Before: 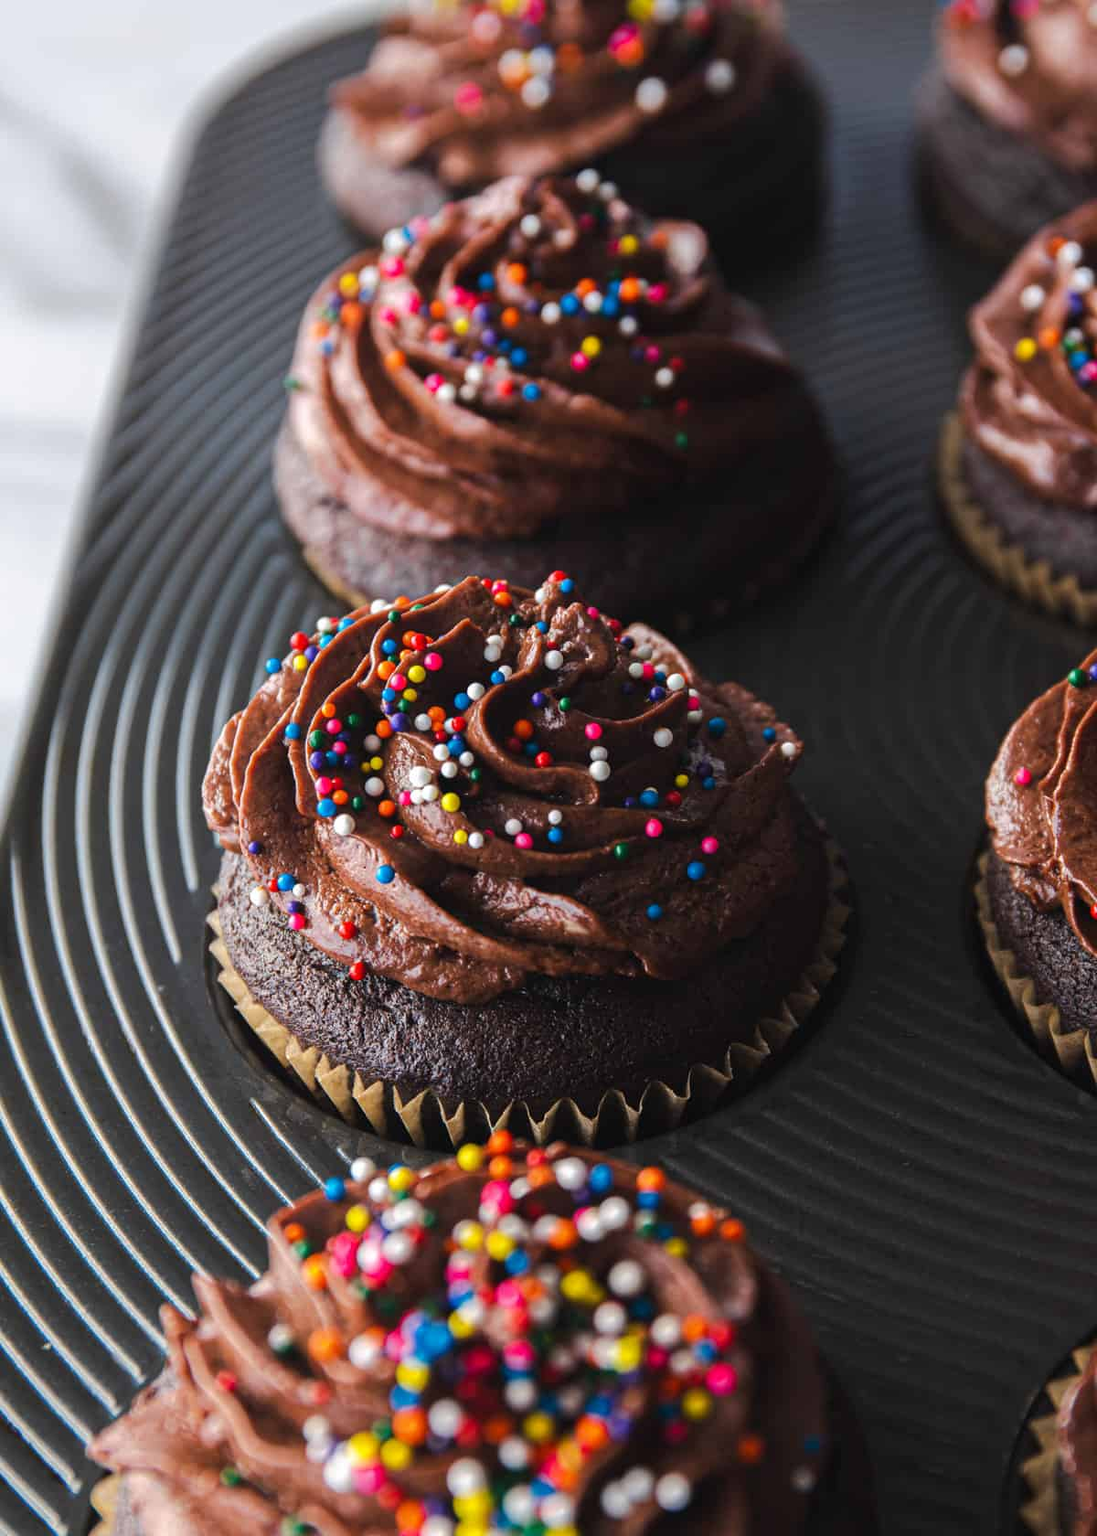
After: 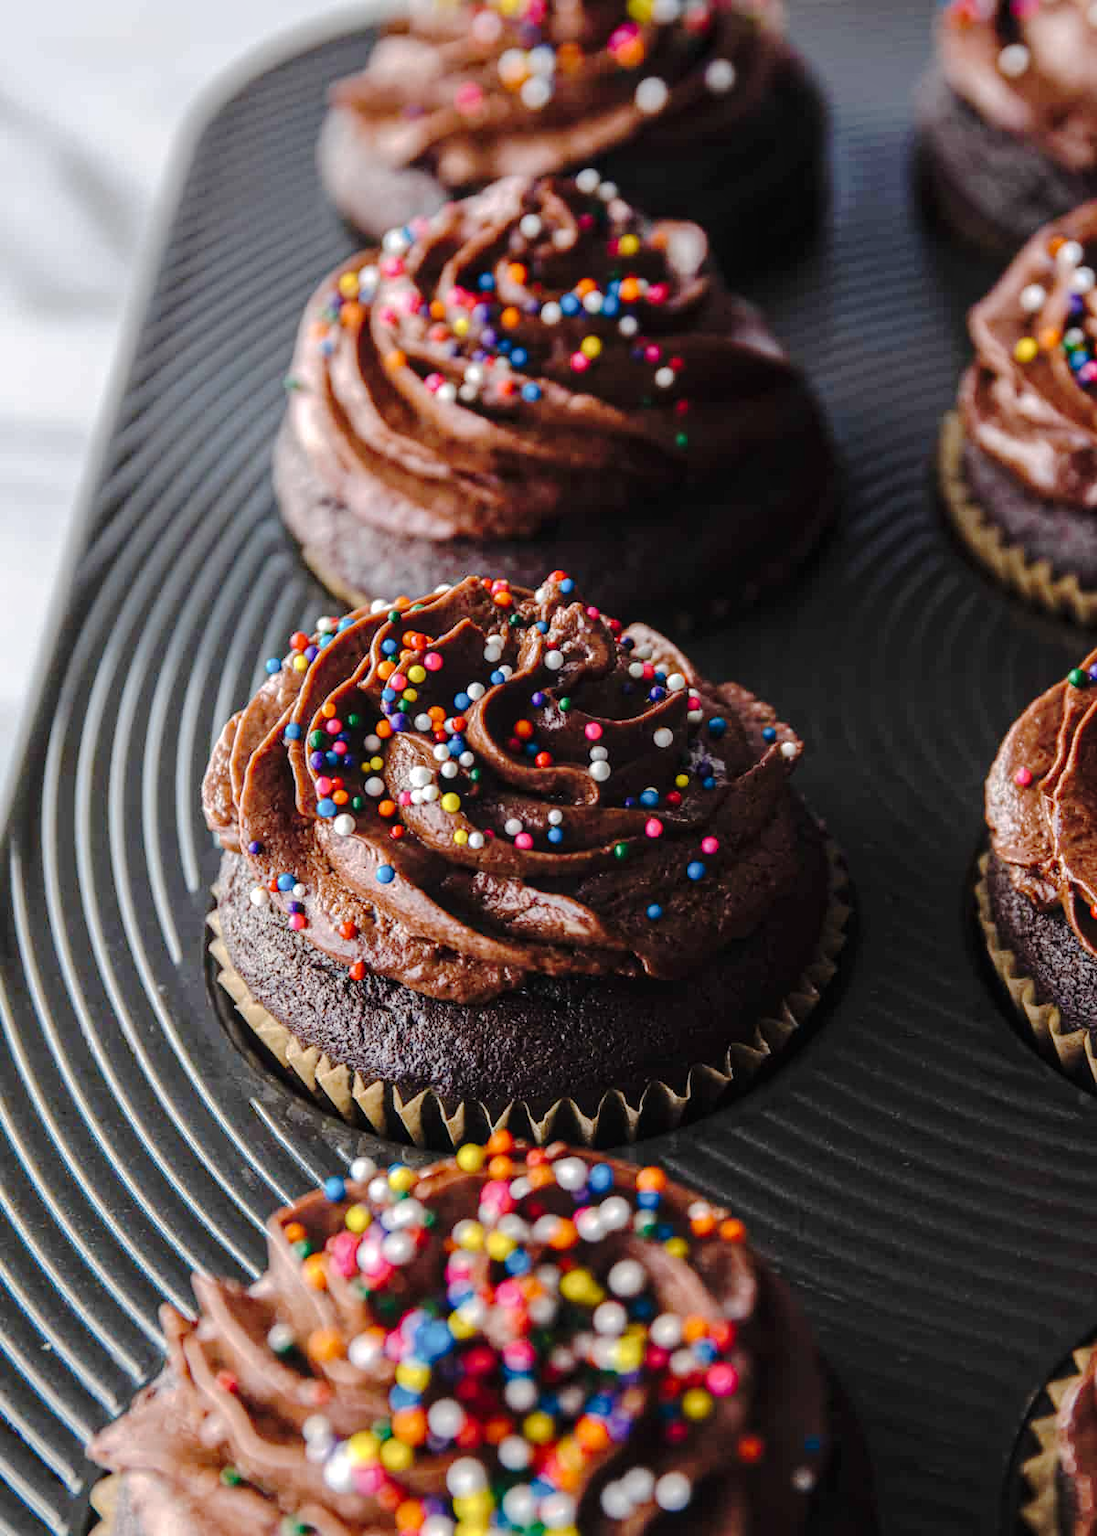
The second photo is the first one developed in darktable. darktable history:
local contrast: on, module defaults
tone curve: curves: ch0 [(0, 0) (0.003, 0.021) (0.011, 0.021) (0.025, 0.021) (0.044, 0.033) (0.069, 0.053) (0.1, 0.08) (0.136, 0.114) (0.177, 0.171) (0.224, 0.246) (0.277, 0.332) (0.335, 0.424) (0.399, 0.496) (0.468, 0.561) (0.543, 0.627) (0.623, 0.685) (0.709, 0.741) (0.801, 0.813) (0.898, 0.902) (1, 1)], preserve colors none
